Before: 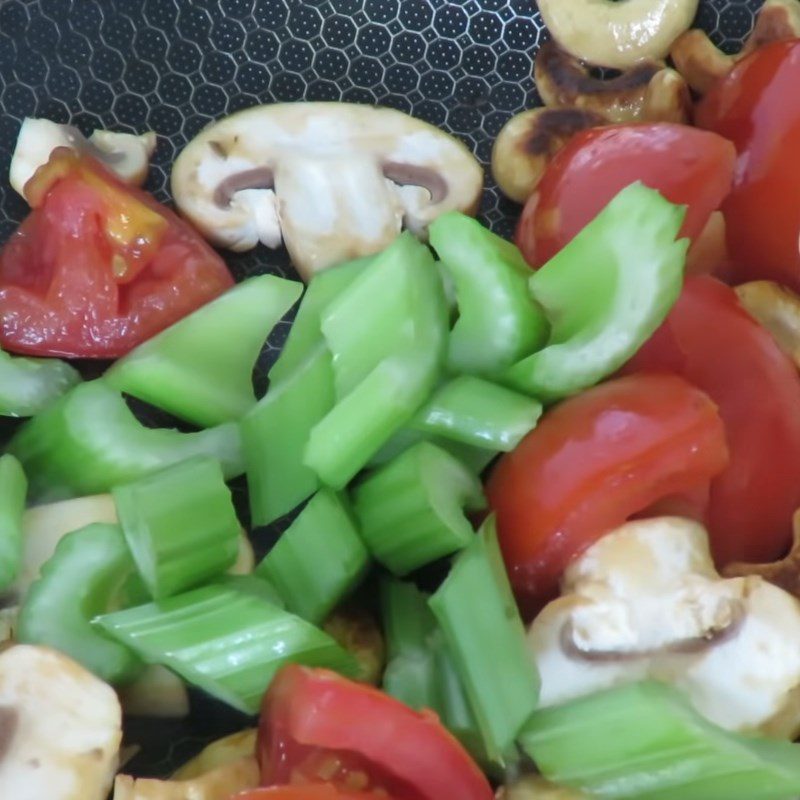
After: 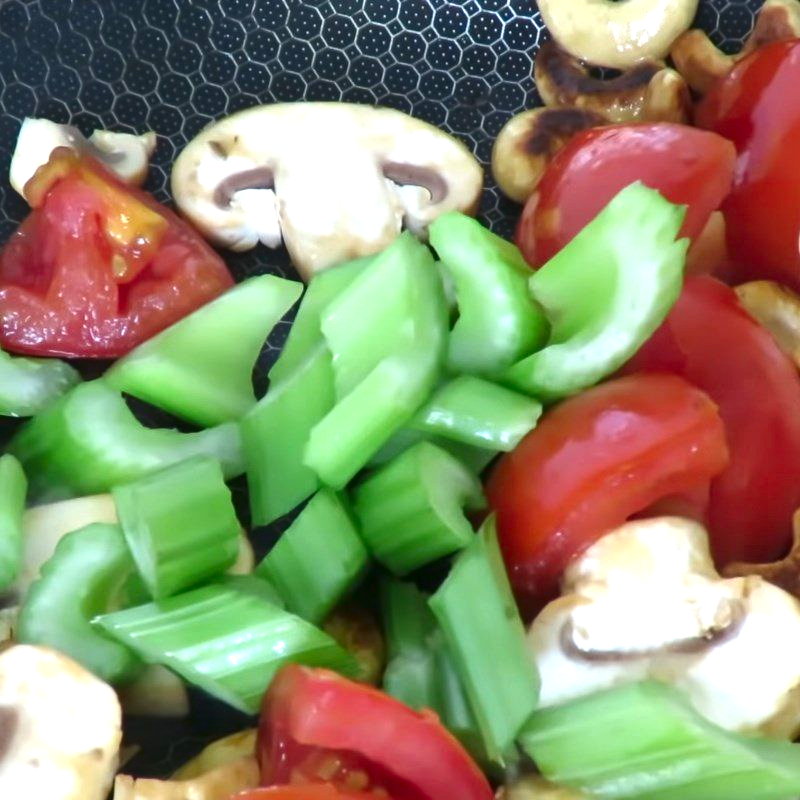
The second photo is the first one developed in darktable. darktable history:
exposure: black level correction 0, exposure 0.696 EV, compensate highlight preservation false
contrast brightness saturation: contrast 0.069, brightness -0.134, saturation 0.054
